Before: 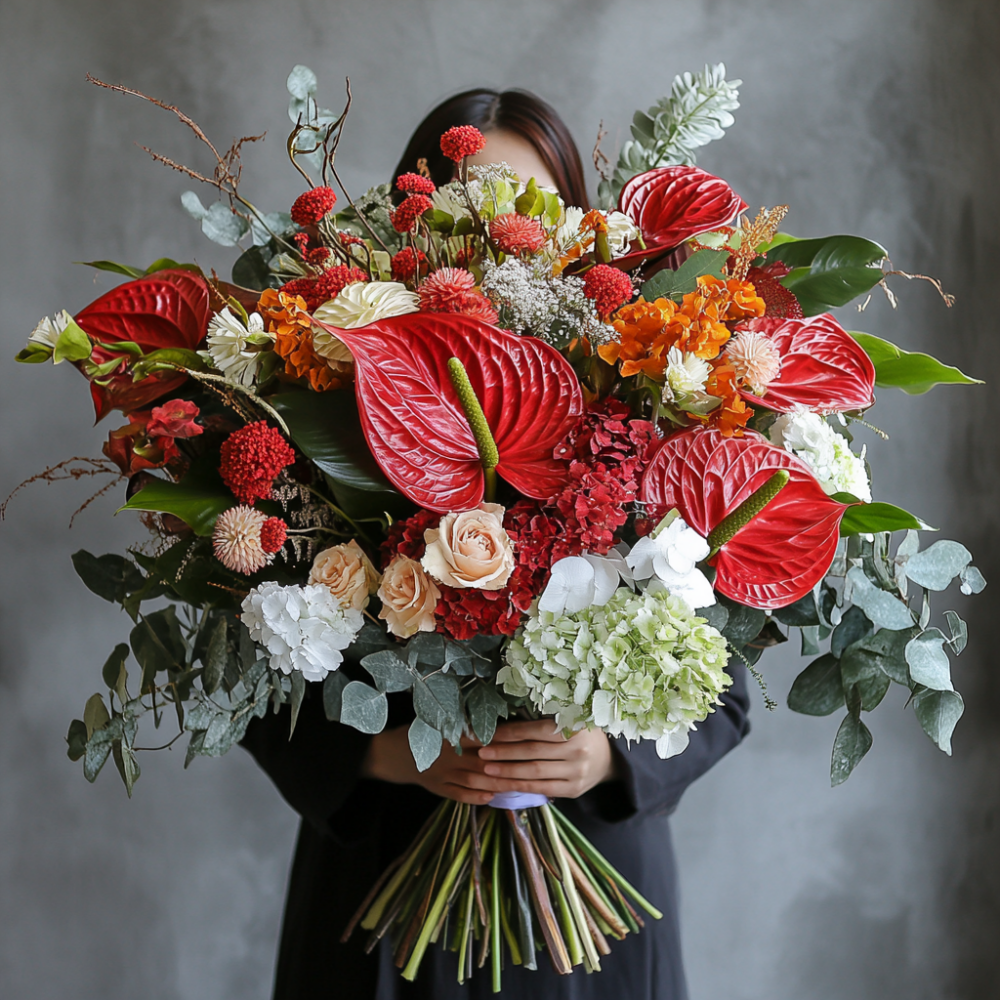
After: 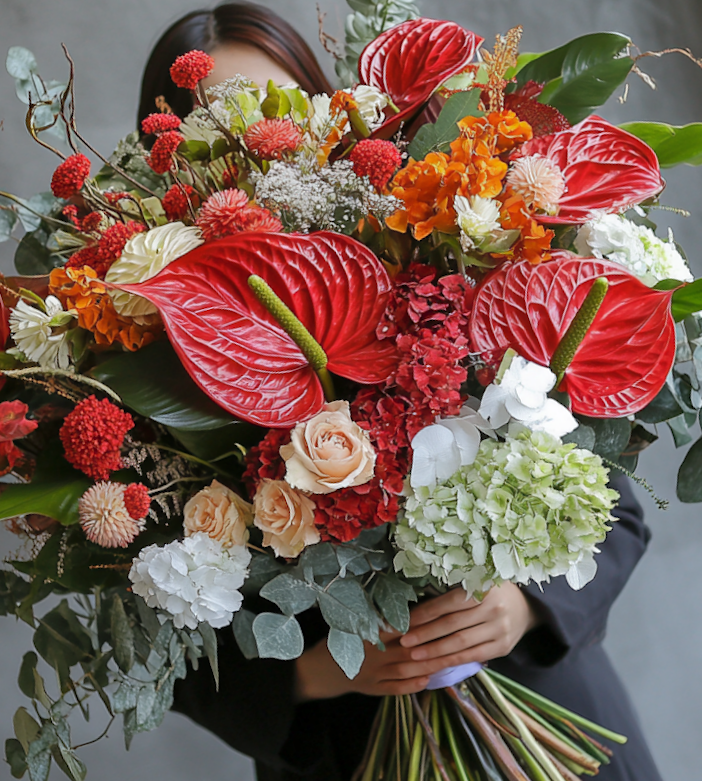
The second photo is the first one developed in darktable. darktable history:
shadows and highlights: on, module defaults
crop and rotate: angle 18.49°, left 6.851%, right 4.261%, bottom 1.15%
